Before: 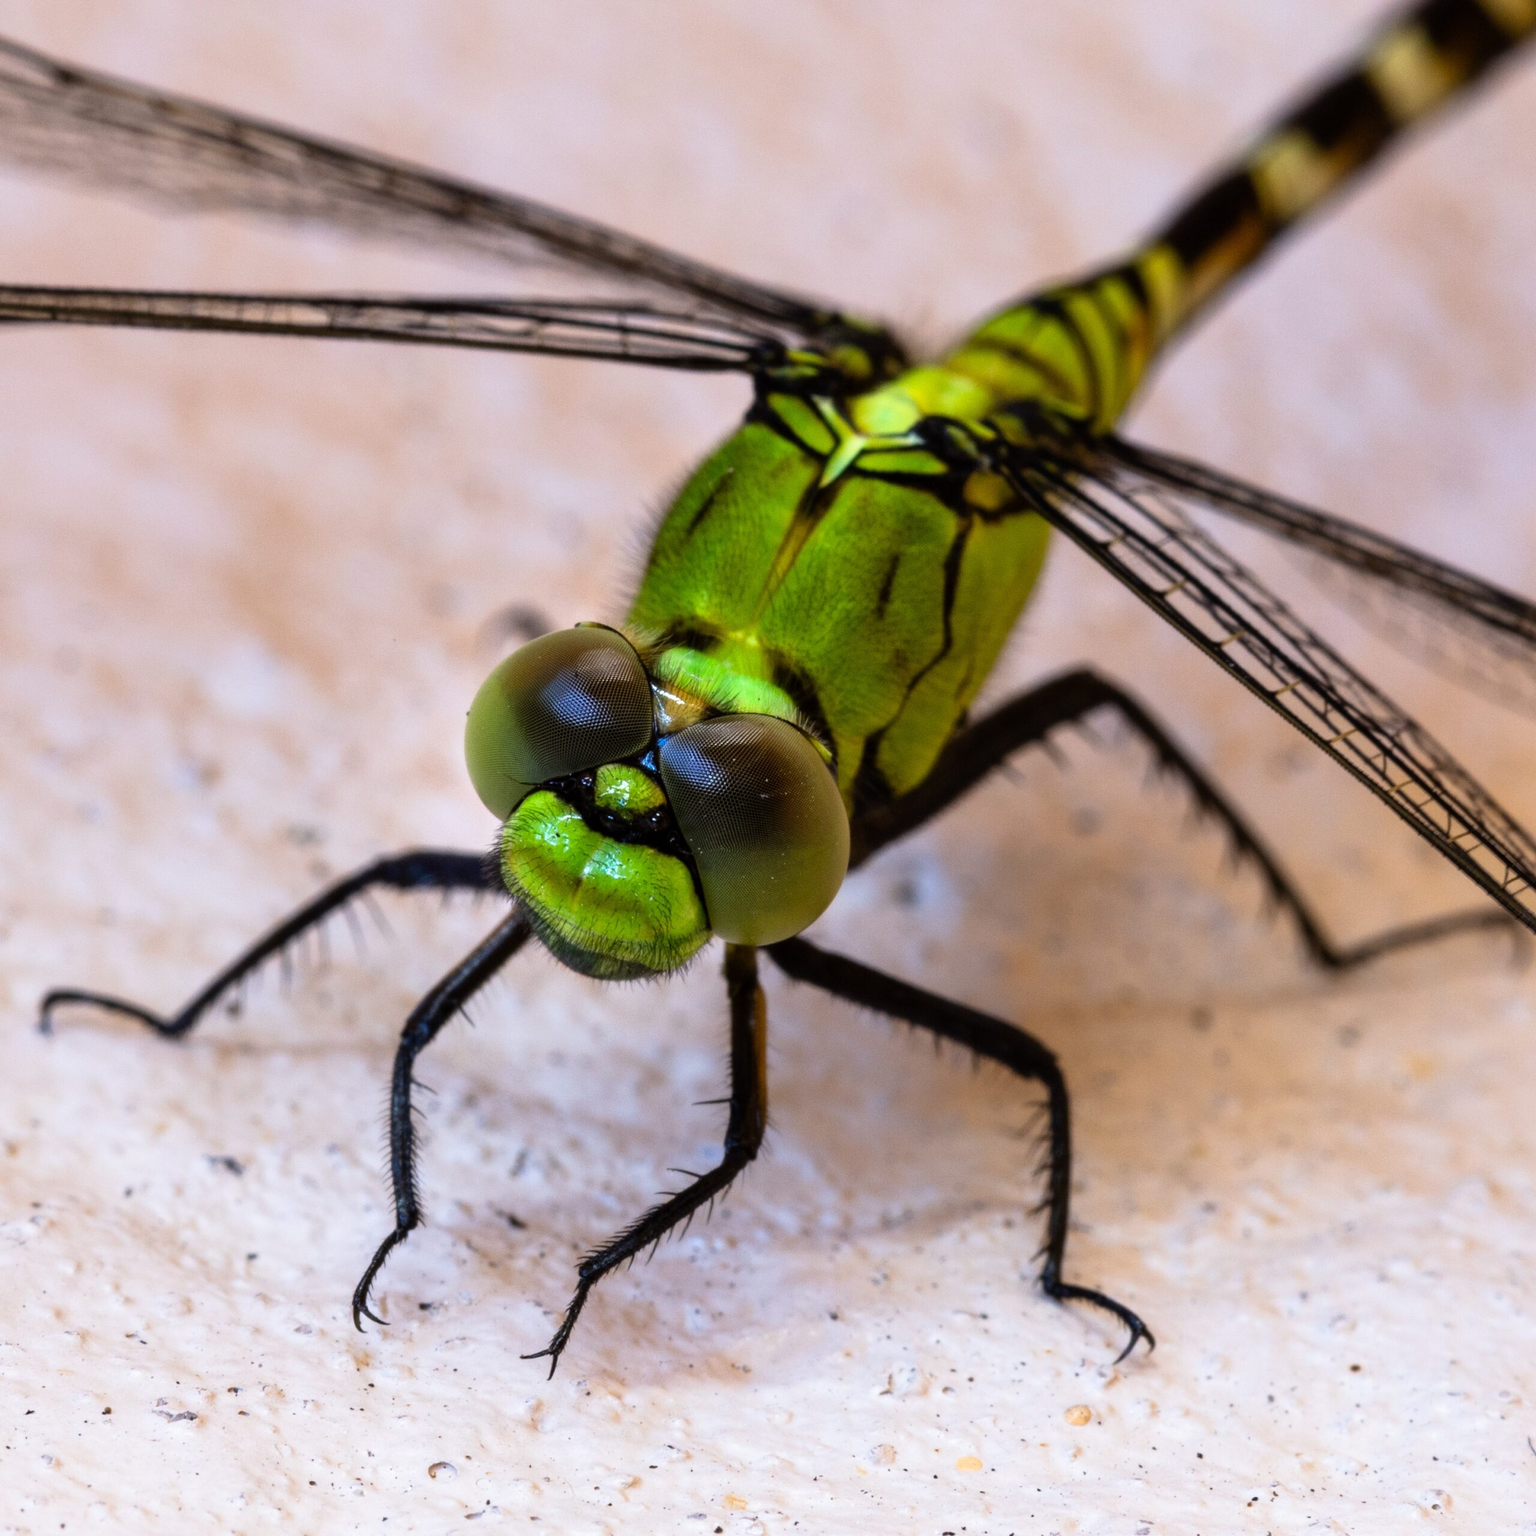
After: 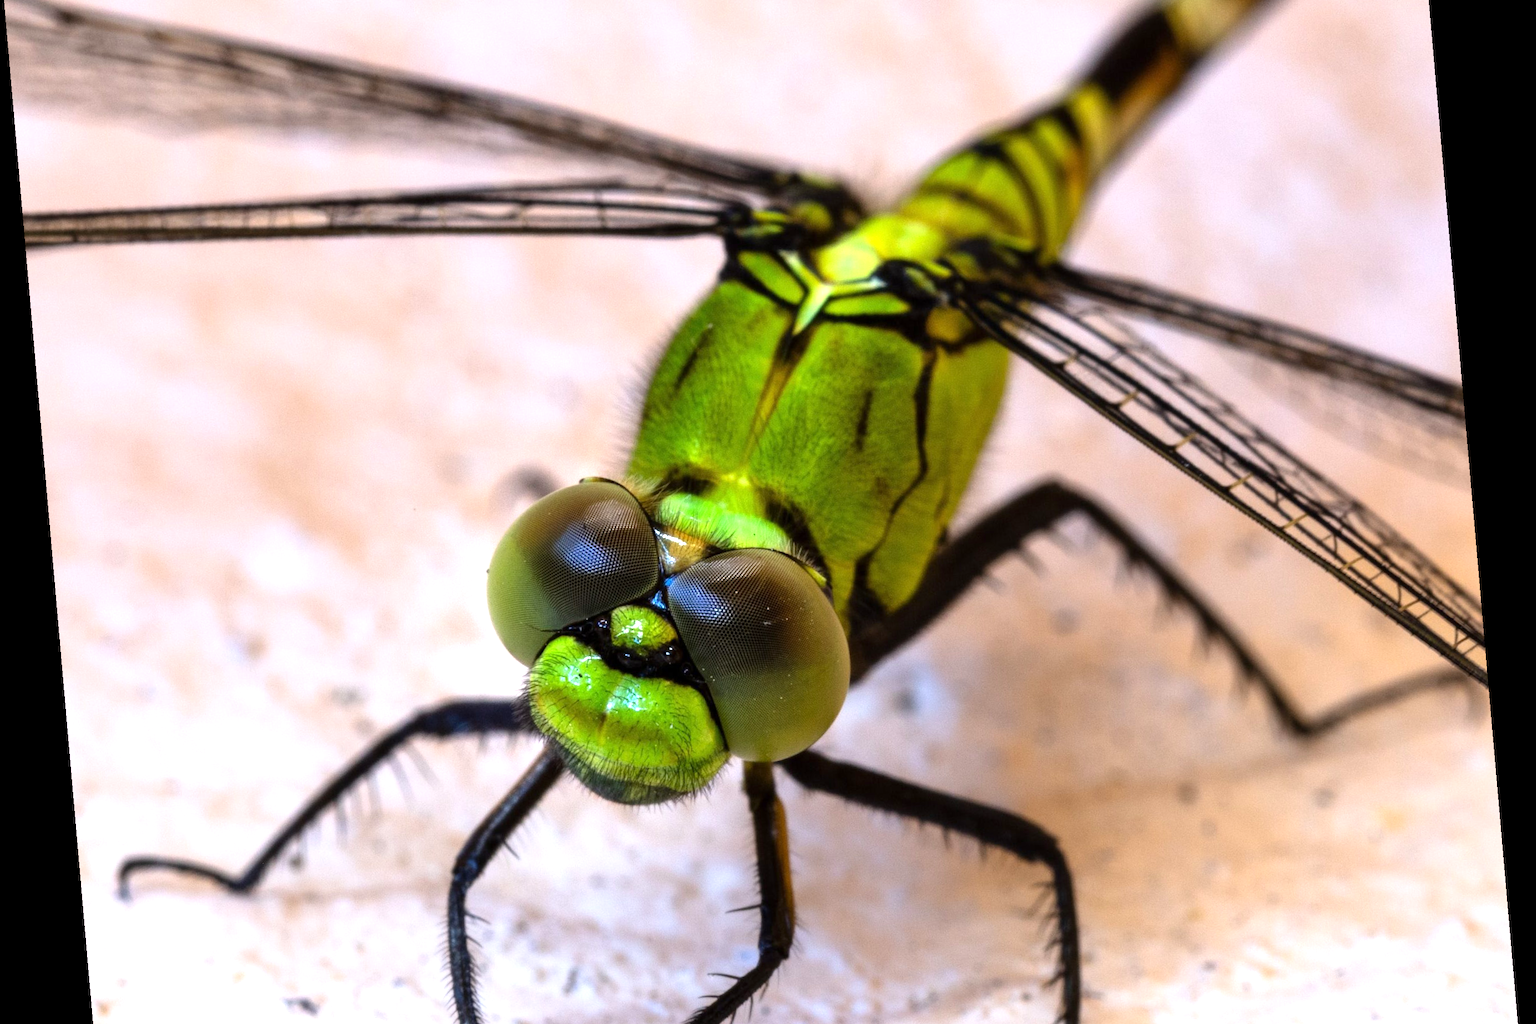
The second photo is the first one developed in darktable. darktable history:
exposure: exposure 0.64 EV, compensate highlight preservation false
crop: top 11.166%, bottom 22.168%
rotate and perspective: rotation -4.98°, automatic cropping off
